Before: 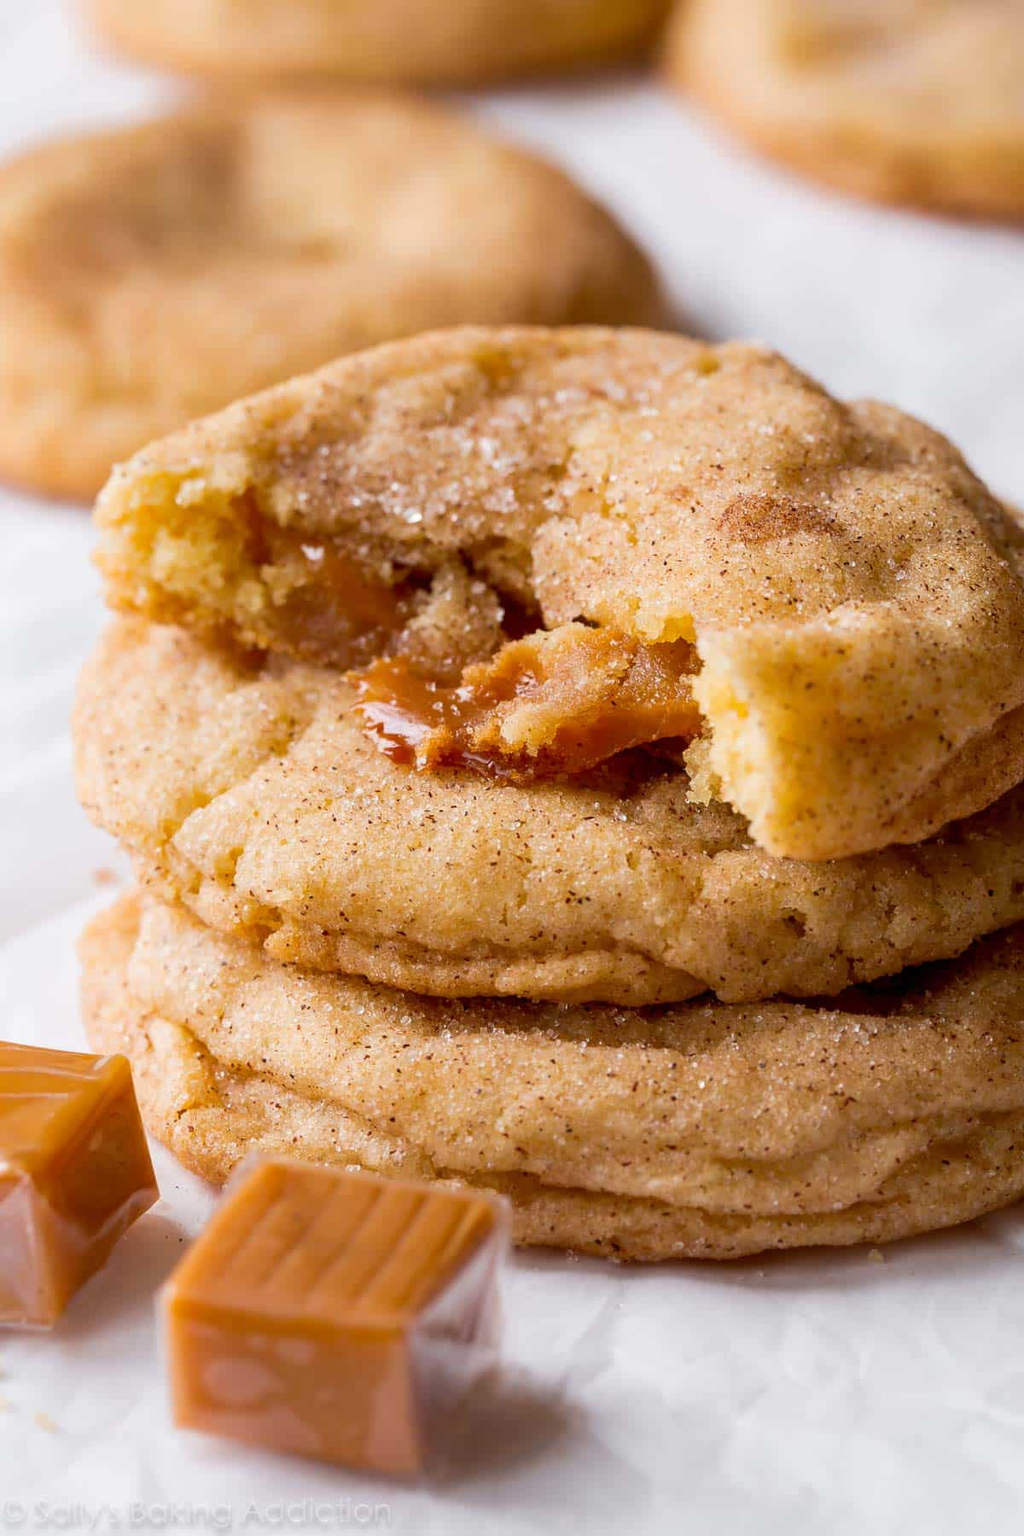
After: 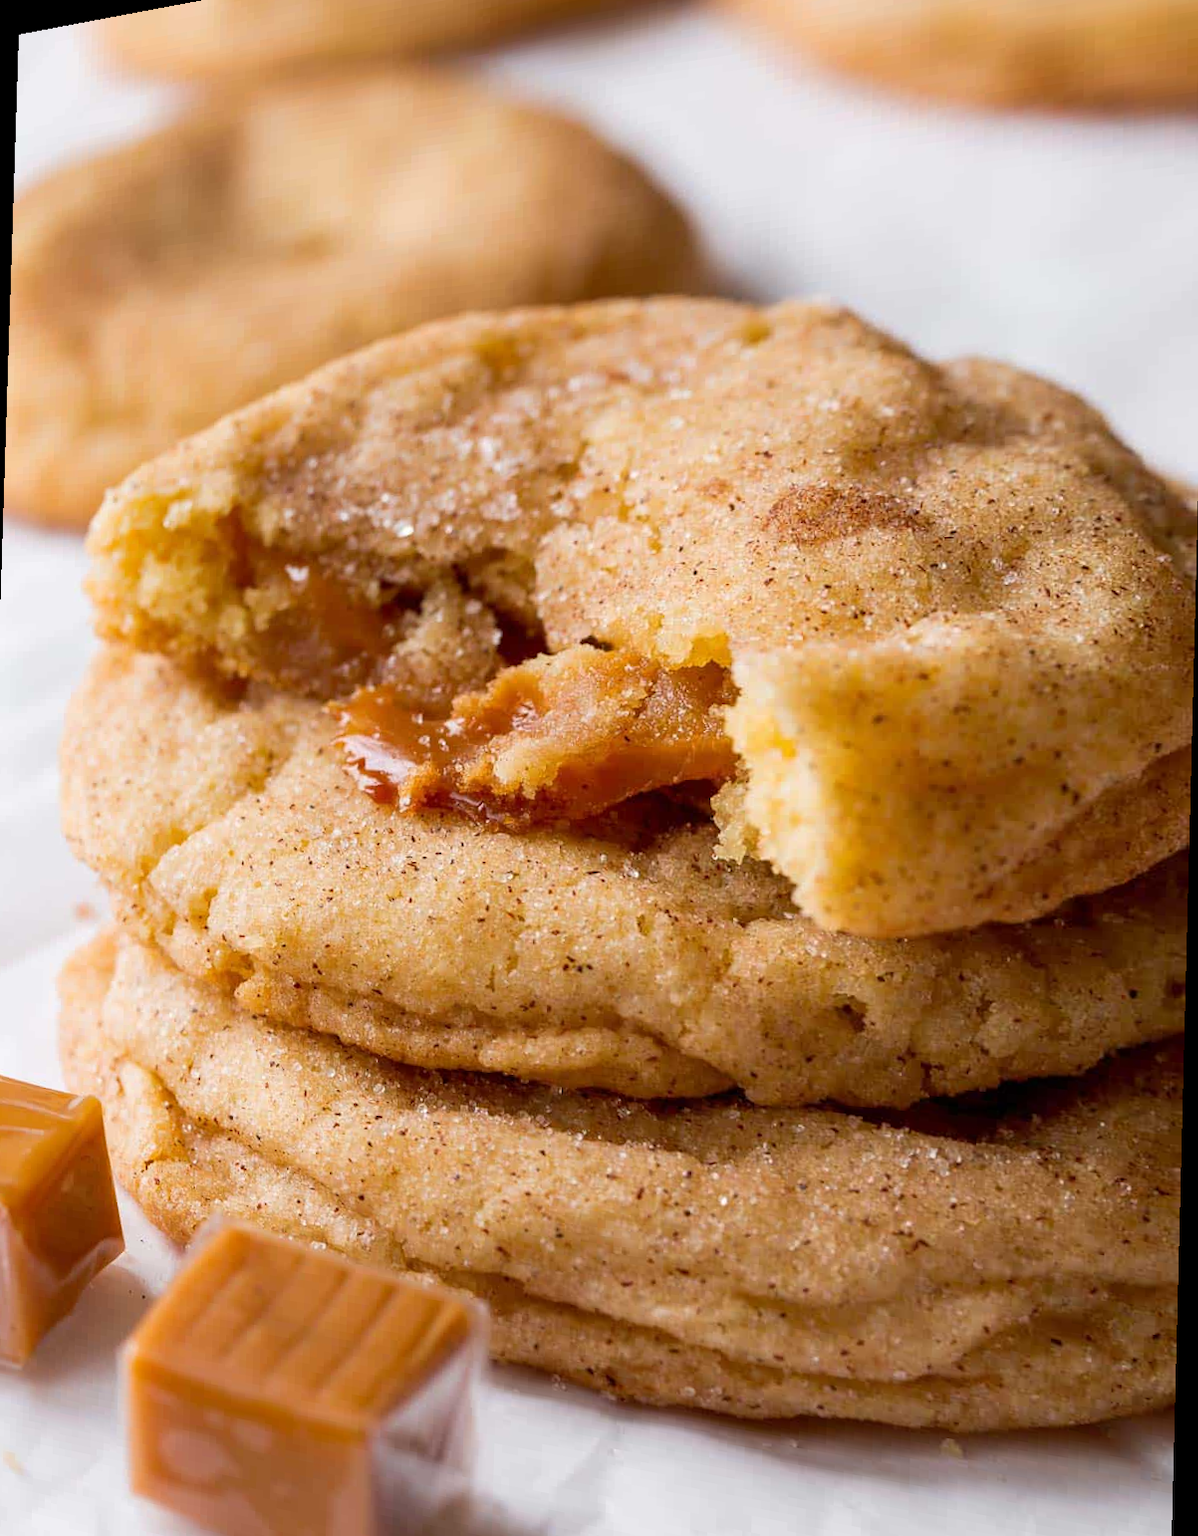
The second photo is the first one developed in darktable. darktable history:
exposure: compensate highlight preservation false
rotate and perspective: rotation 1.69°, lens shift (vertical) -0.023, lens shift (horizontal) -0.291, crop left 0.025, crop right 0.988, crop top 0.092, crop bottom 0.842
